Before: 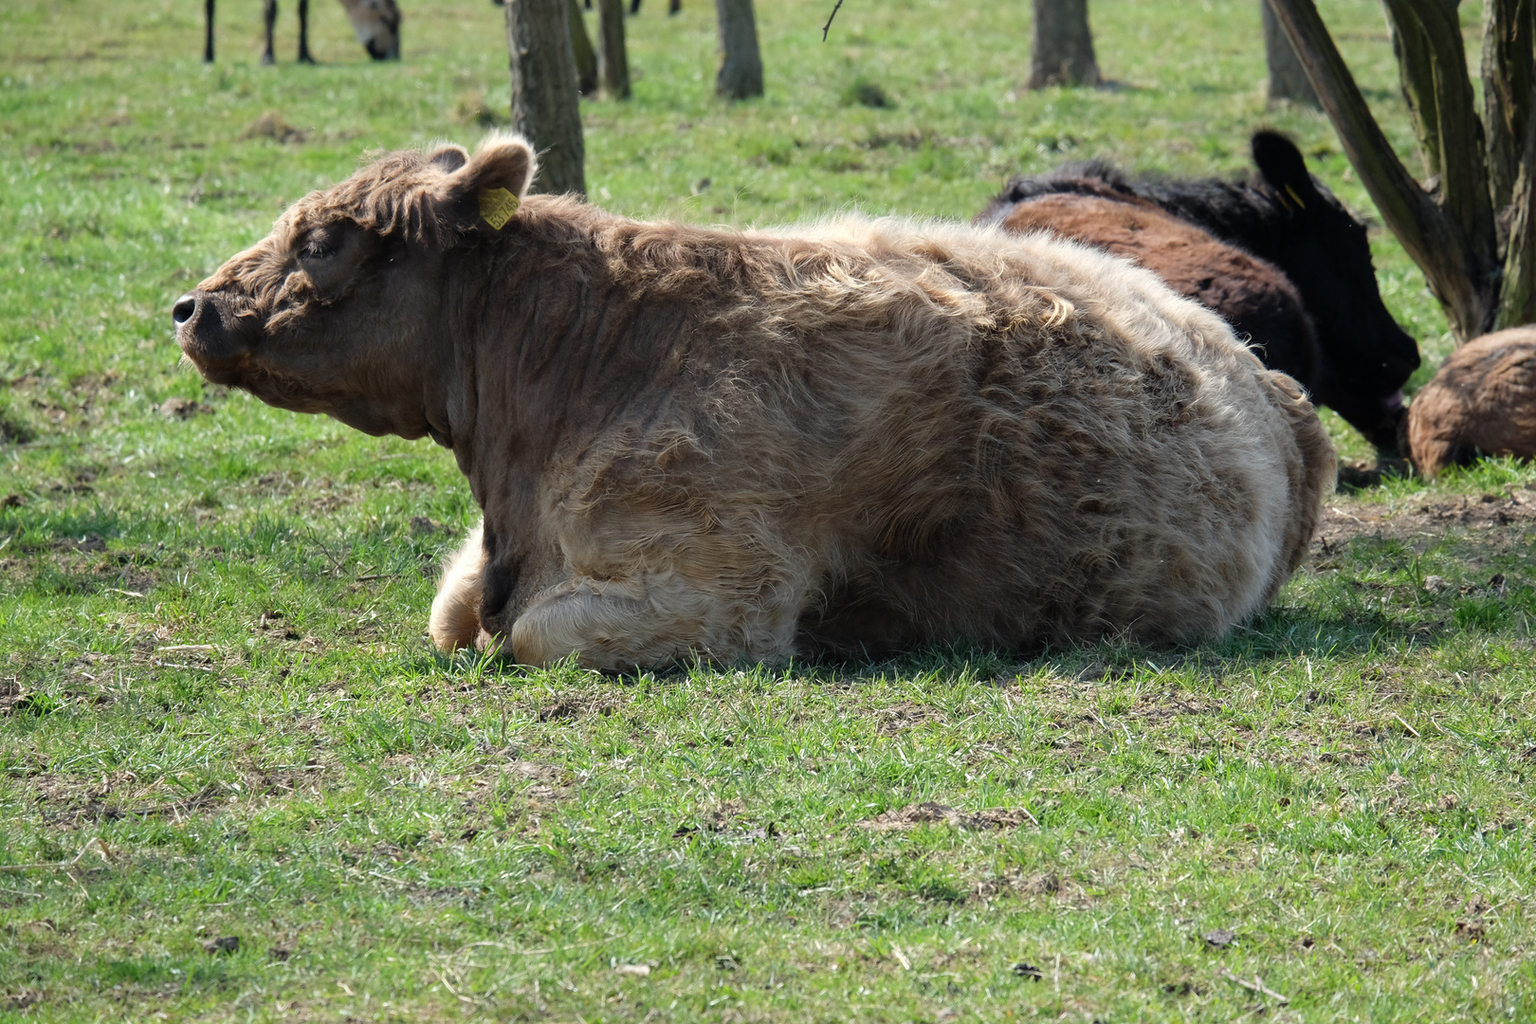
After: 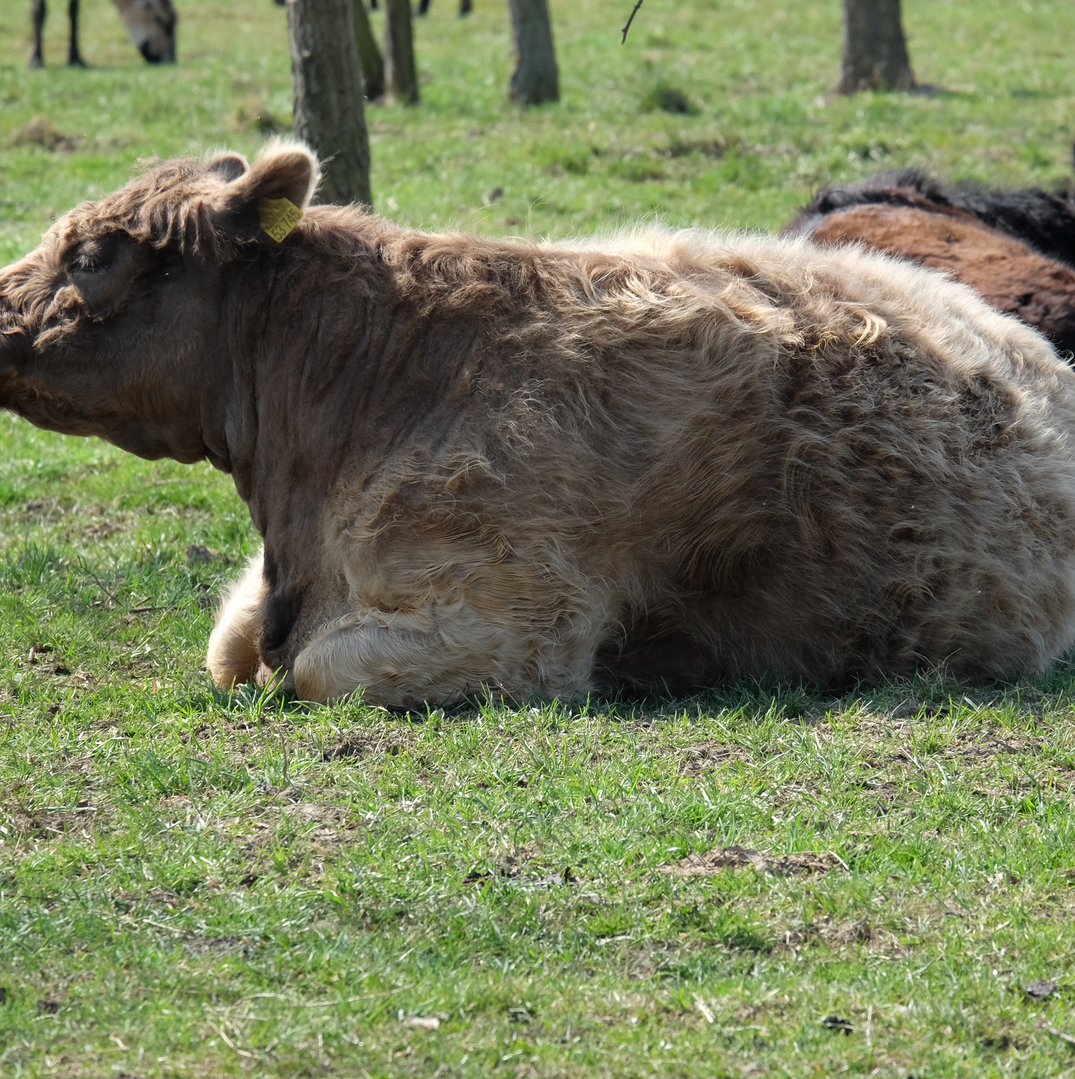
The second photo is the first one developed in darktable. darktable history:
crop and rotate: left 15.216%, right 18.393%
shadows and highlights: shadows 4.68, highlights color adjustment 49.08%, soften with gaussian
